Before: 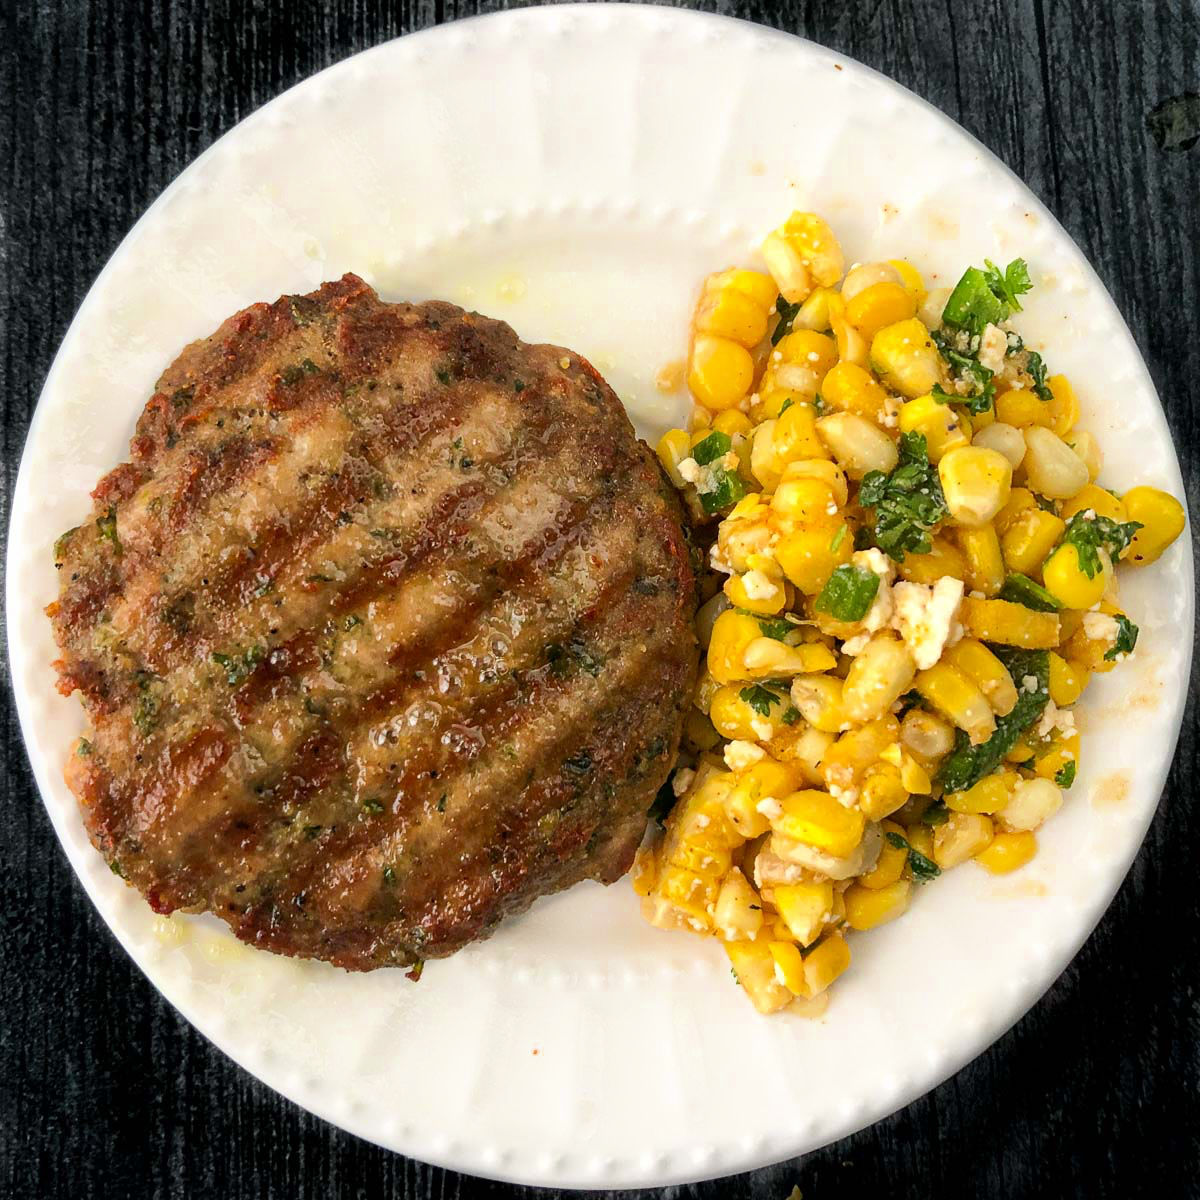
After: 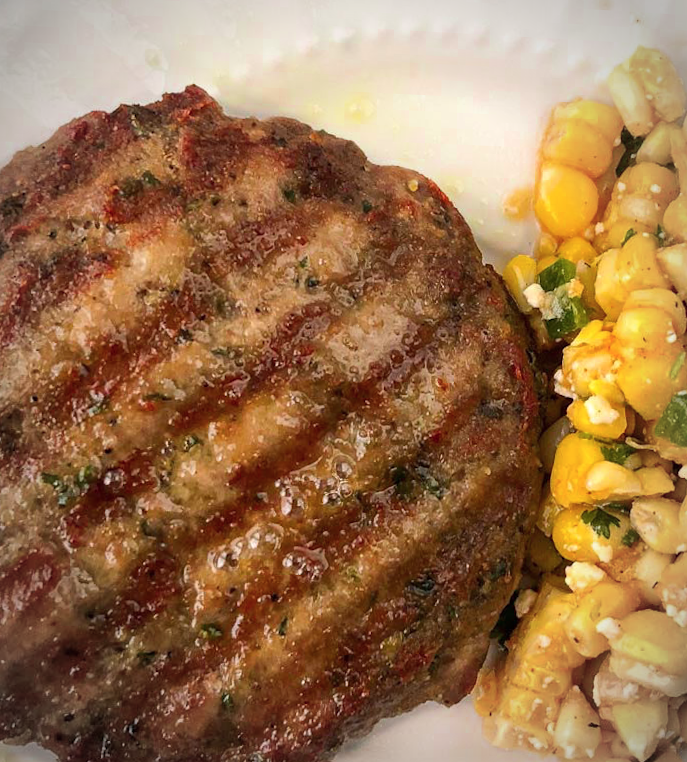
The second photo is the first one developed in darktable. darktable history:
tone curve: curves: ch0 [(0, 0) (0.253, 0.237) (1, 1)]; ch1 [(0, 0) (0.401, 0.42) (0.442, 0.47) (0.491, 0.495) (0.511, 0.523) (0.557, 0.565) (0.66, 0.683) (1, 1)]; ch2 [(0, 0) (0.394, 0.413) (0.5, 0.5) (0.578, 0.568) (1, 1)], color space Lab, independent channels, preserve colors none
vignetting: automatic ratio true
color balance rgb: on, module defaults
crop: left 16.202%, top 11.208%, right 26.045%, bottom 20.557%
rotate and perspective: rotation 0.679°, lens shift (horizontal) 0.136, crop left 0.009, crop right 0.991, crop top 0.078, crop bottom 0.95
